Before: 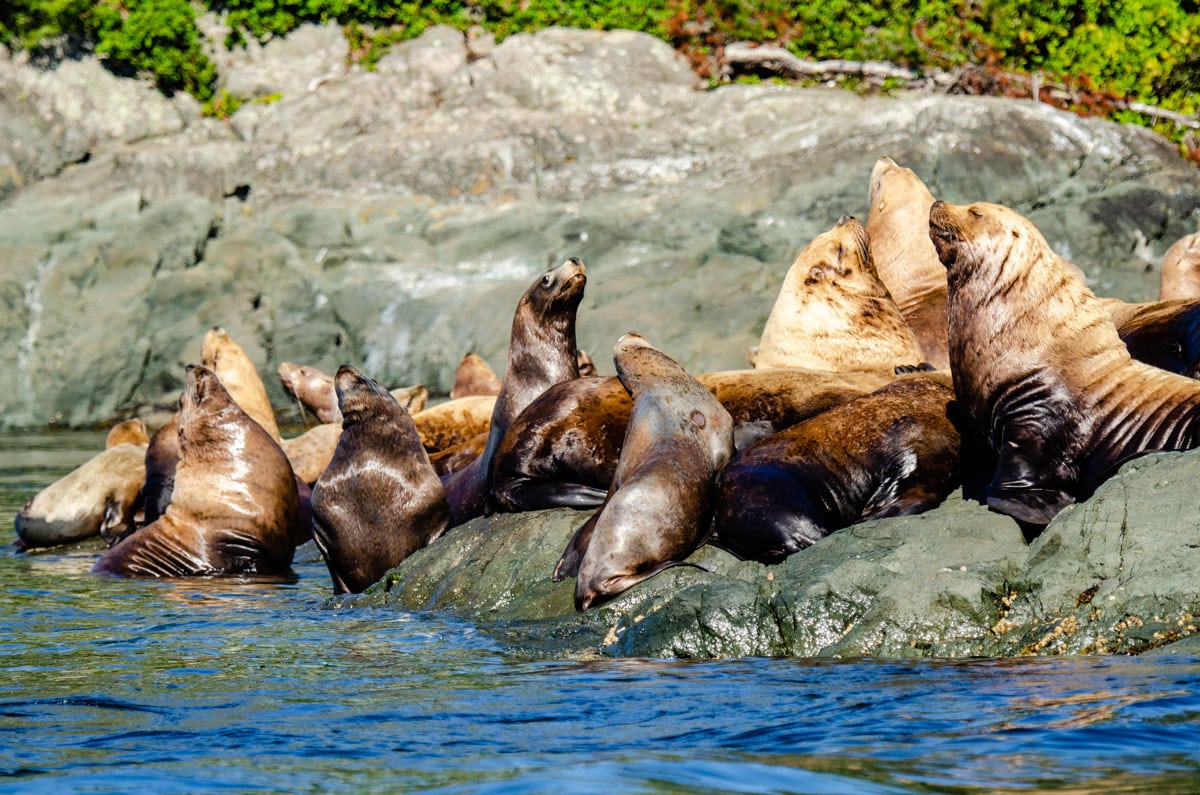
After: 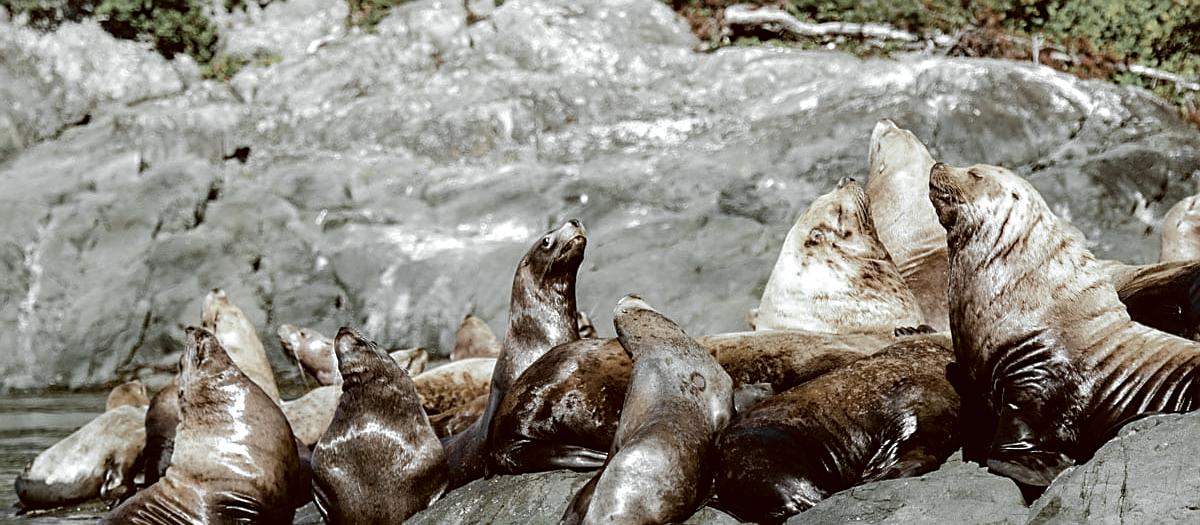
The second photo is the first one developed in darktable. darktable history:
sharpen: on, module defaults
color zones: curves: ch0 [(0, 0.613) (0.01, 0.613) (0.245, 0.448) (0.498, 0.529) (0.642, 0.665) (0.879, 0.777) (0.99, 0.613)]; ch1 [(0, 0.035) (0.121, 0.189) (0.259, 0.197) (0.415, 0.061) (0.589, 0.022) (0.732, 0.022) (0.857, 0.026) (0.991, 0.053)]
crop and rotate: top 4.904%, bottom 28.948%
color correction: highlights a* -14.28, highlights b* -16.69, shadows a* 10.1, shadows b* 28.76
